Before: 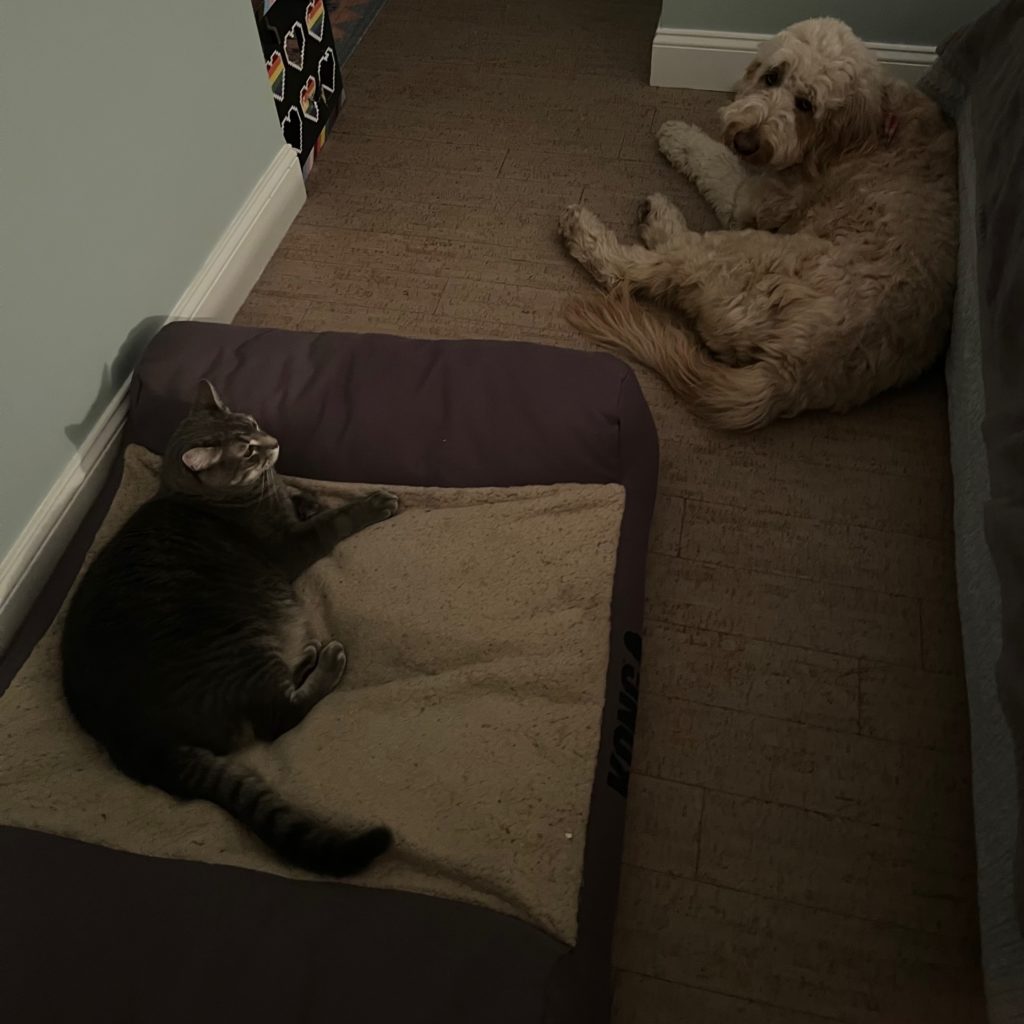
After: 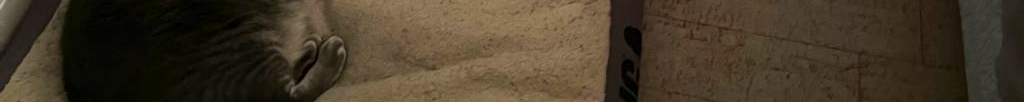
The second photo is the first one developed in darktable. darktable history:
crop and rotate: top 59.084%, bottom 30.916%
exposure: black level correction 0.001, exposure 1.129 EV, compensate exposure bias true, compensate highlight preservation false
